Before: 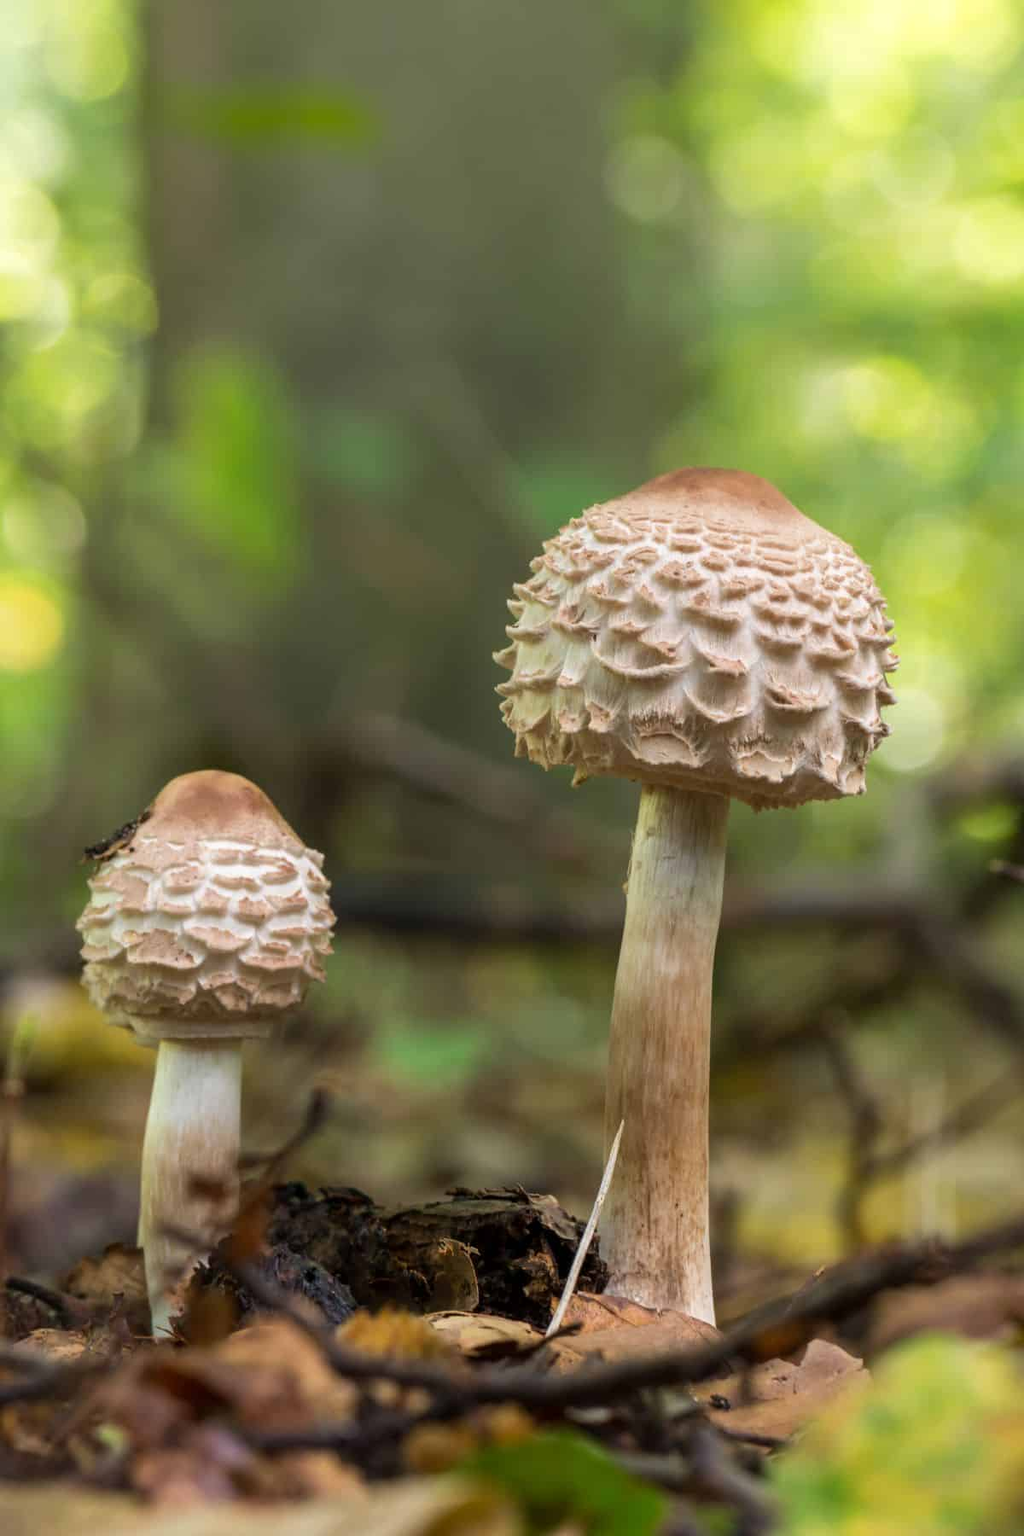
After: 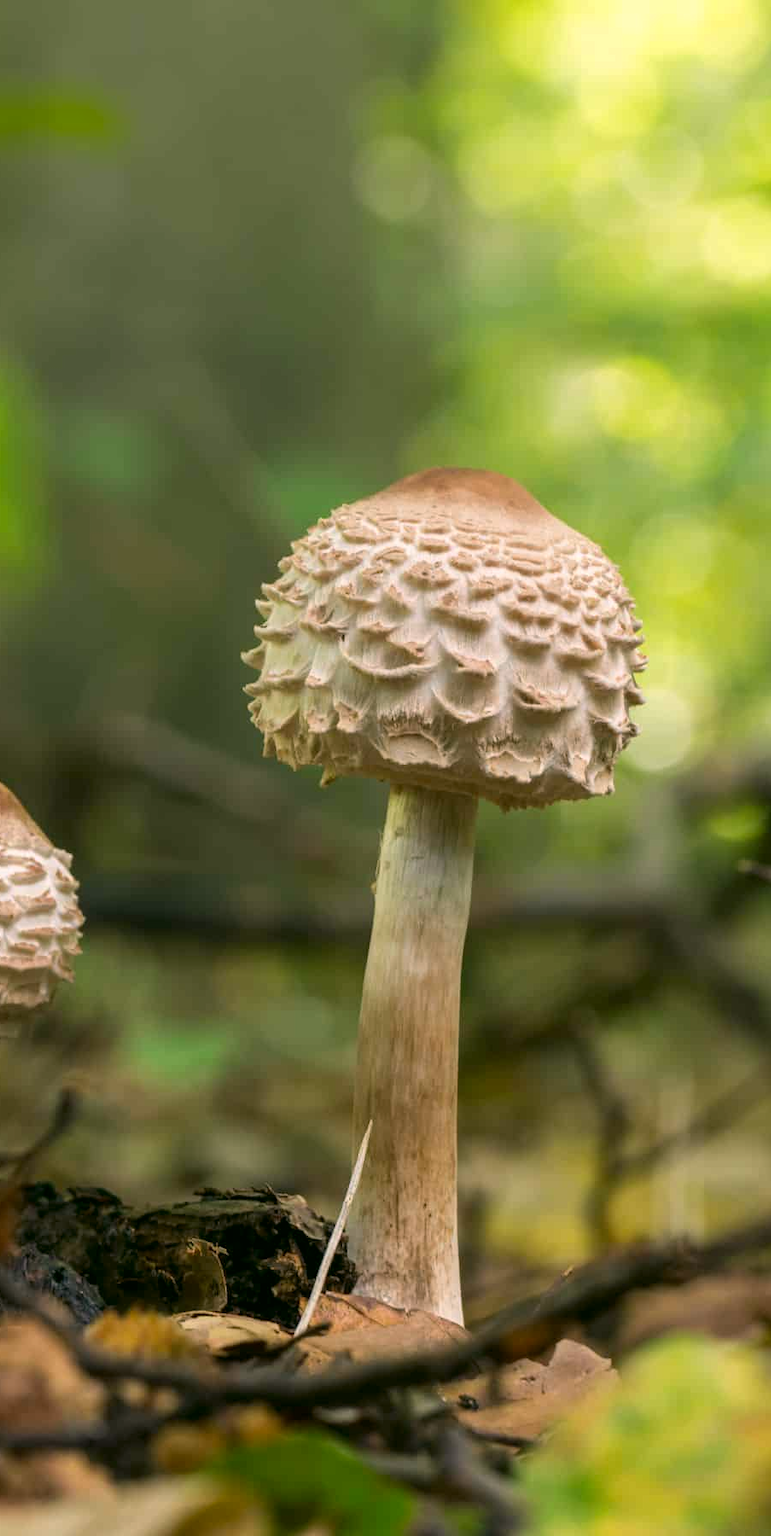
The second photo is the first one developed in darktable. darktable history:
color correction: highlights a* 4.02, highlights b* 4.98, shadows a* -7.55, shadows b* 4.98
crop and rotate: left 24.6%
